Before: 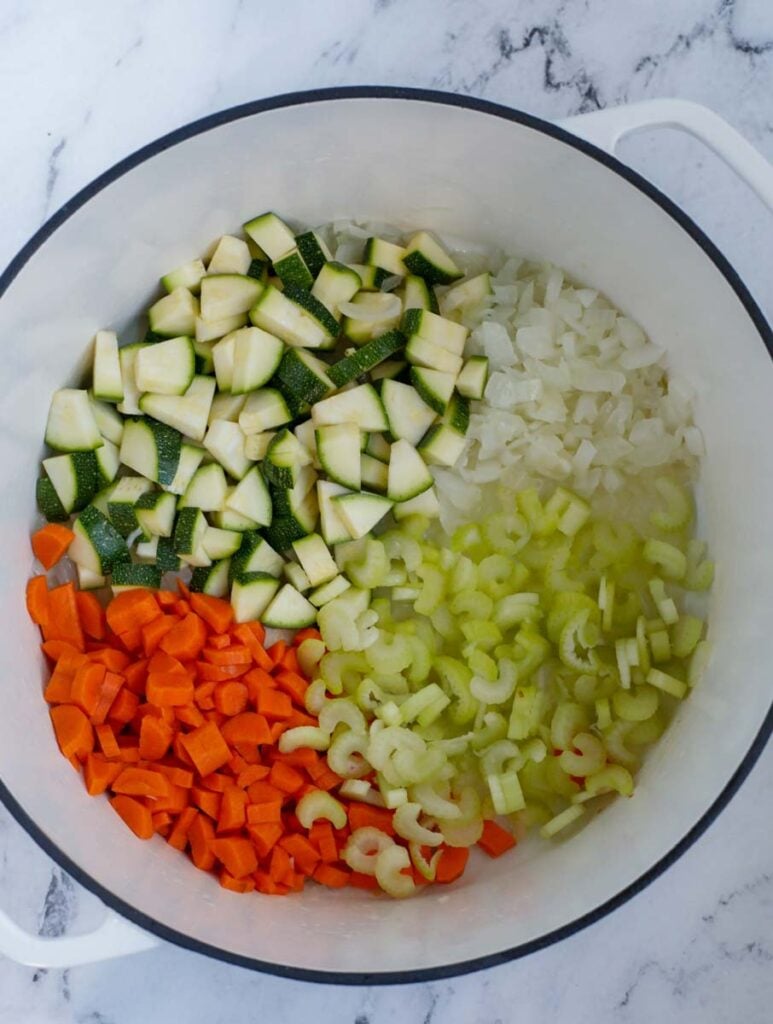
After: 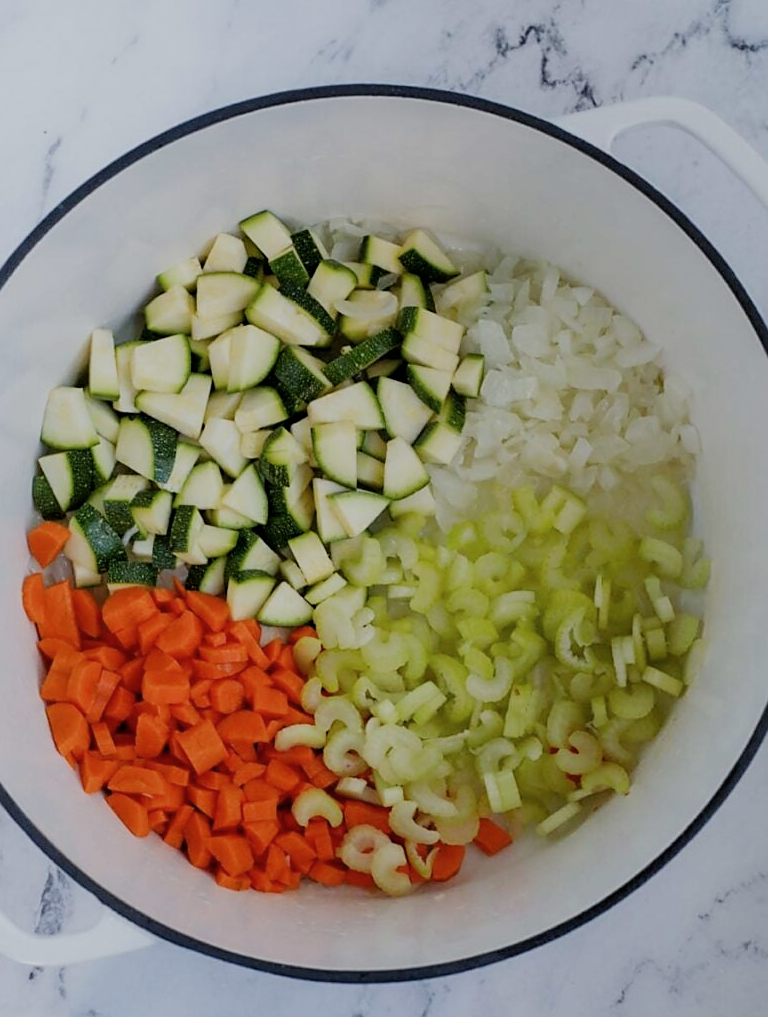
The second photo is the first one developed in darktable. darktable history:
filmic rgb: black relative exposure -7.65 EV, white relative exposure 4.56 EV, hardness 3.61
crop and rotate: left 0.538%, top 0.223%, bottom 0.375%
sharpen: radius 1.914, amount 0.396, threshold 1.225
contrast brightness saturation: saturation -0.058
